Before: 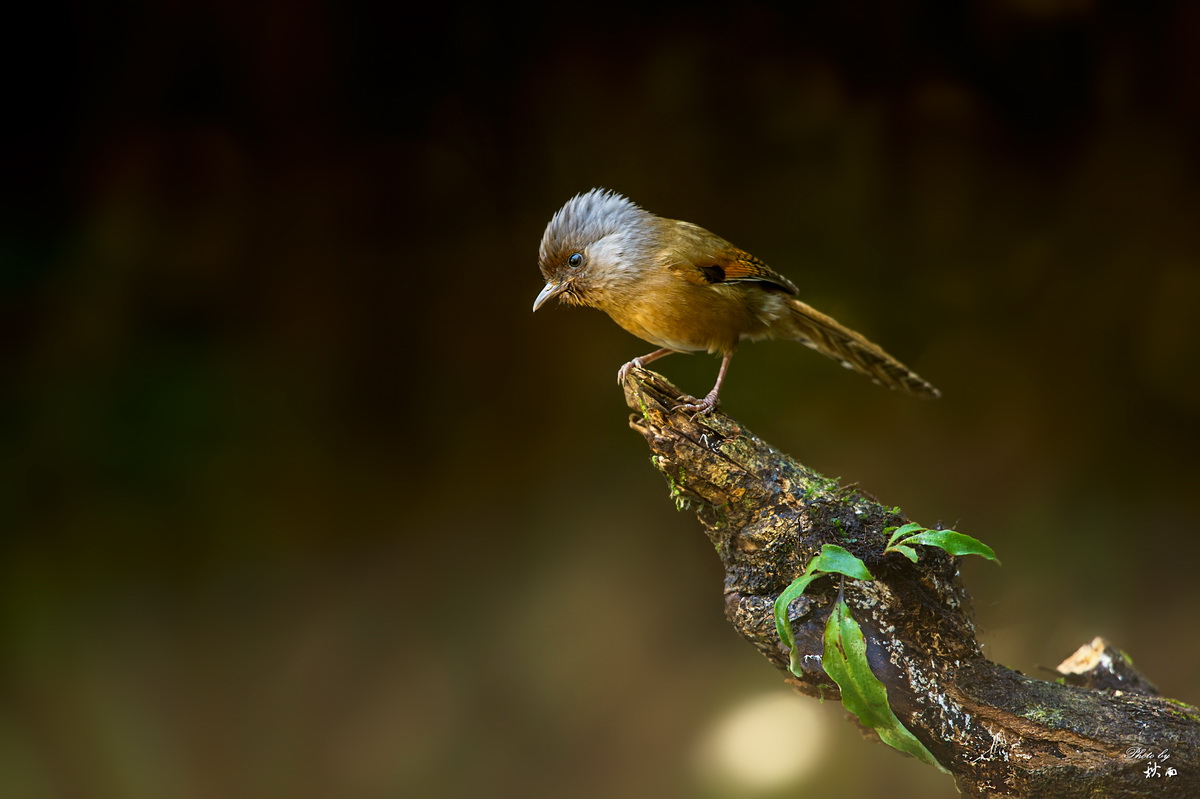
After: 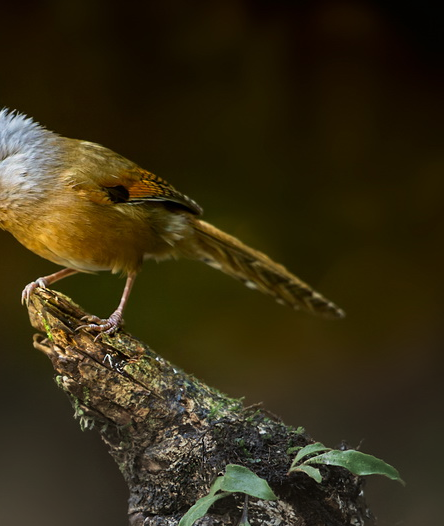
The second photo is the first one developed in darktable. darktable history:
crop and rotate: left 49.687%, top 10.124%, right 13.237%, bottom 23.984%
vignetting: fall-off start 100.99%, brightness -0.271, center (-0.054, -0.354), width/height ratio 1.308, dithering 16-bit output, unbound false
